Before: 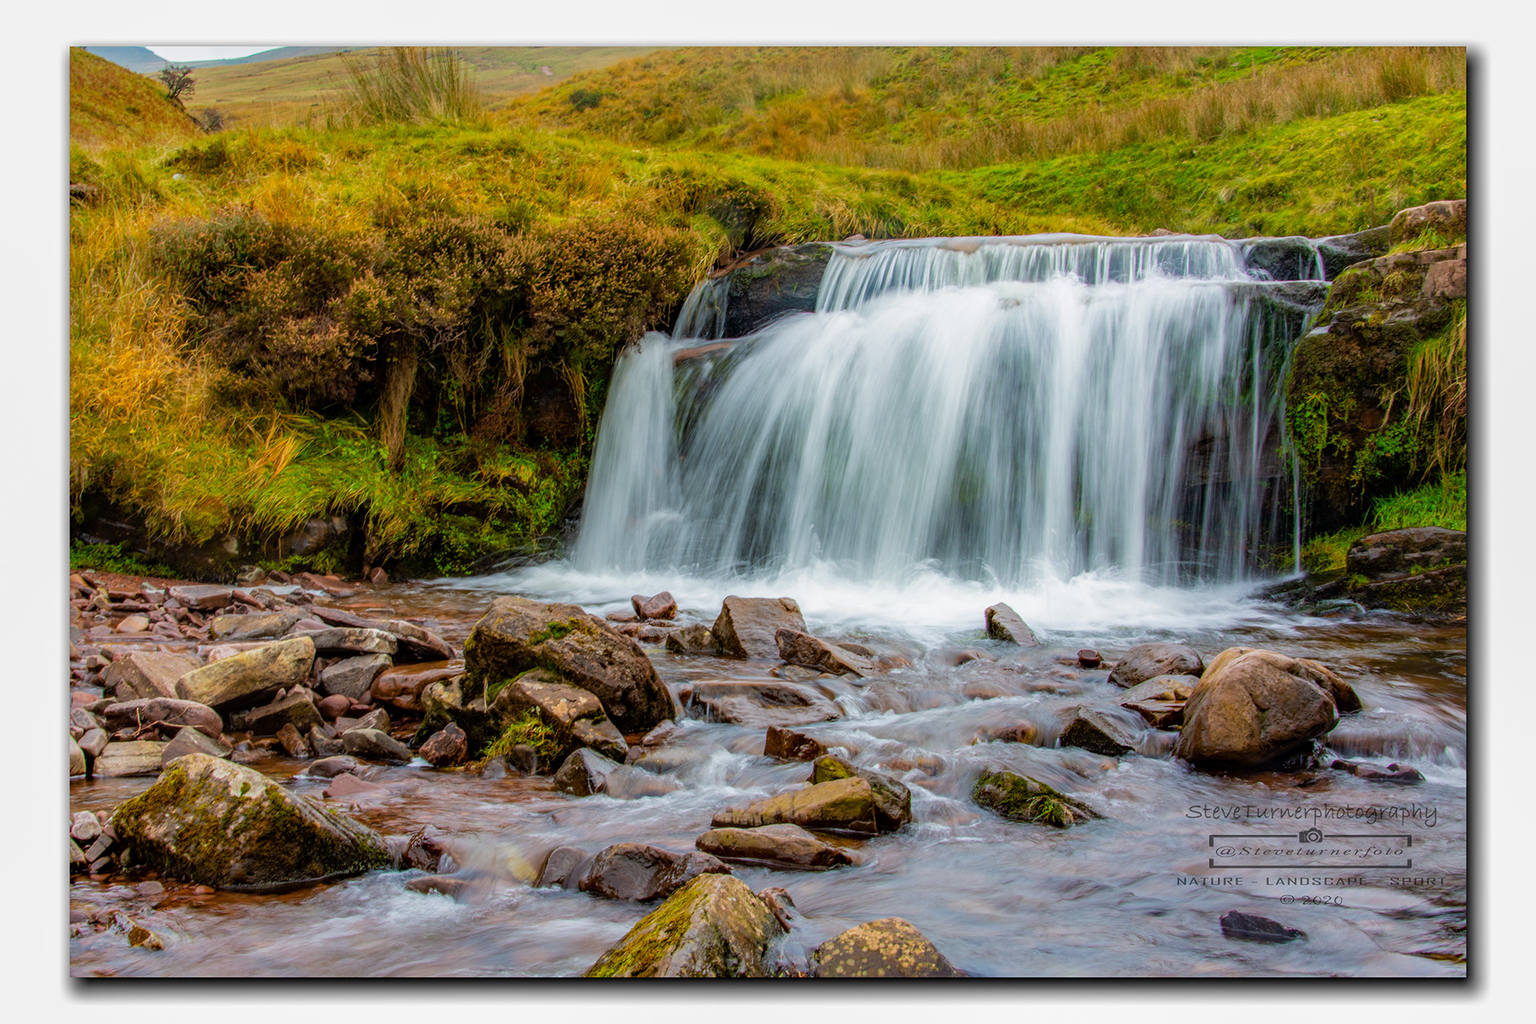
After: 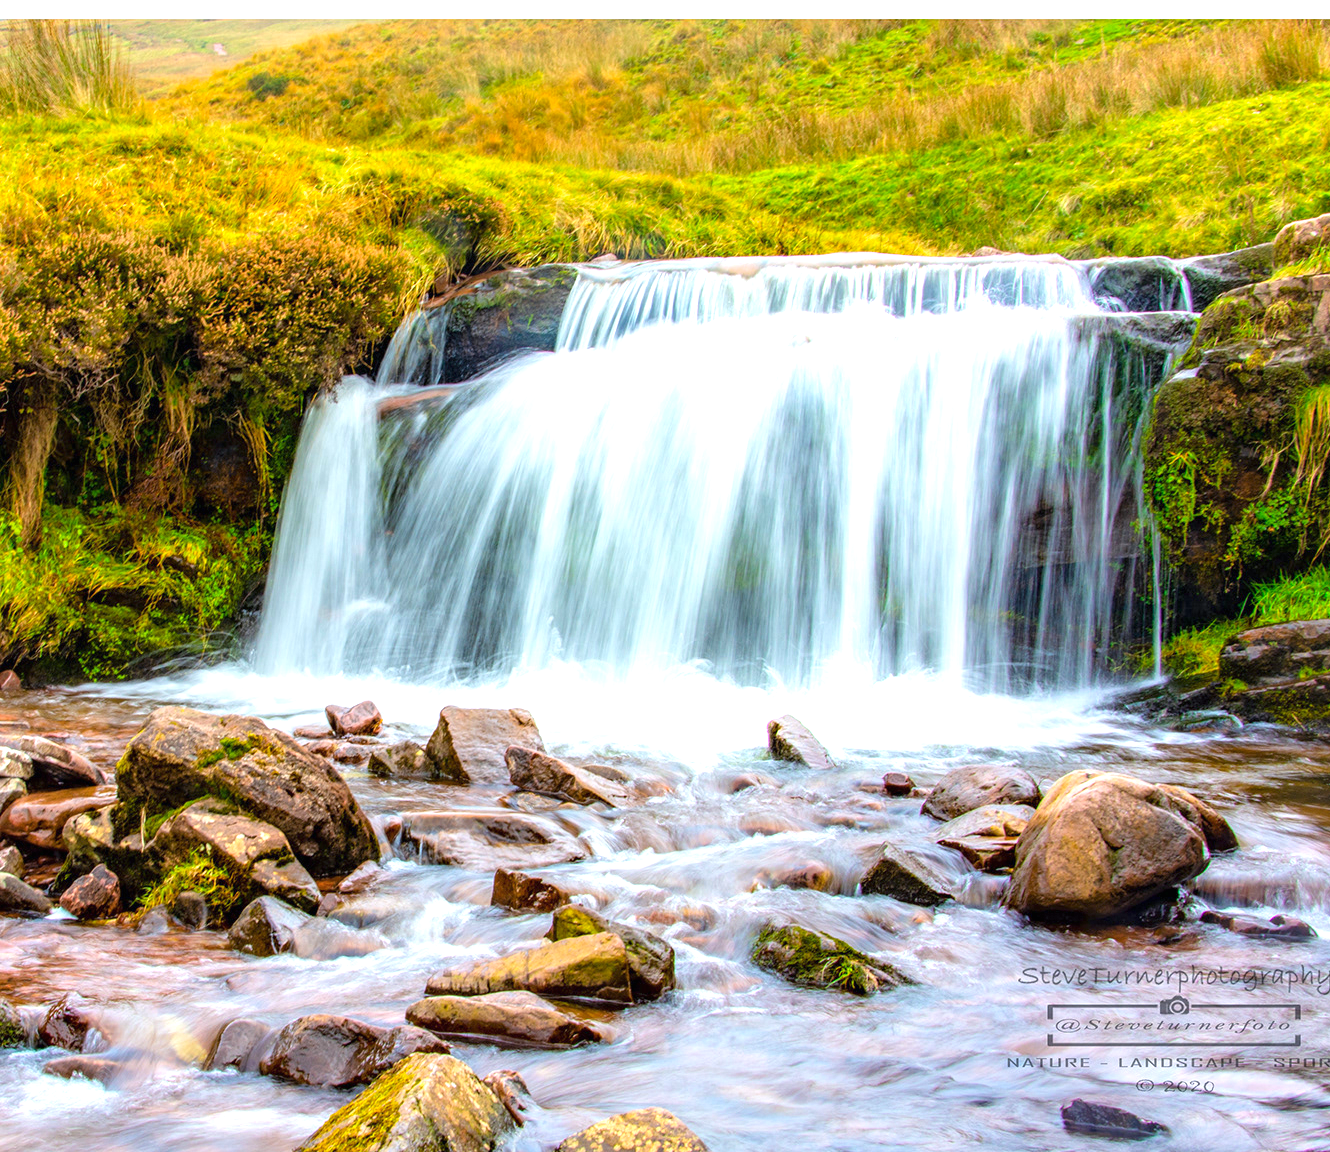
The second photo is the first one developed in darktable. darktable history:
crop and rotate: left 24.18%, top 3.108%, right 6.502%, bottom 6.875%
color balance rgb: power › chroma 0.976%, power › hue 252.49°, perceptual saturation grading › global saturation 0.79%, perceptual brilliance grading › global brilliance 2.567%, perceptual brilliance grading › highlights -3.369%, perceptual brilliance grading › shadows 3.794%, global vibrance 20%
exposure: black level correction 0, exposure 1.2 EV, compensate highlight preservation false
